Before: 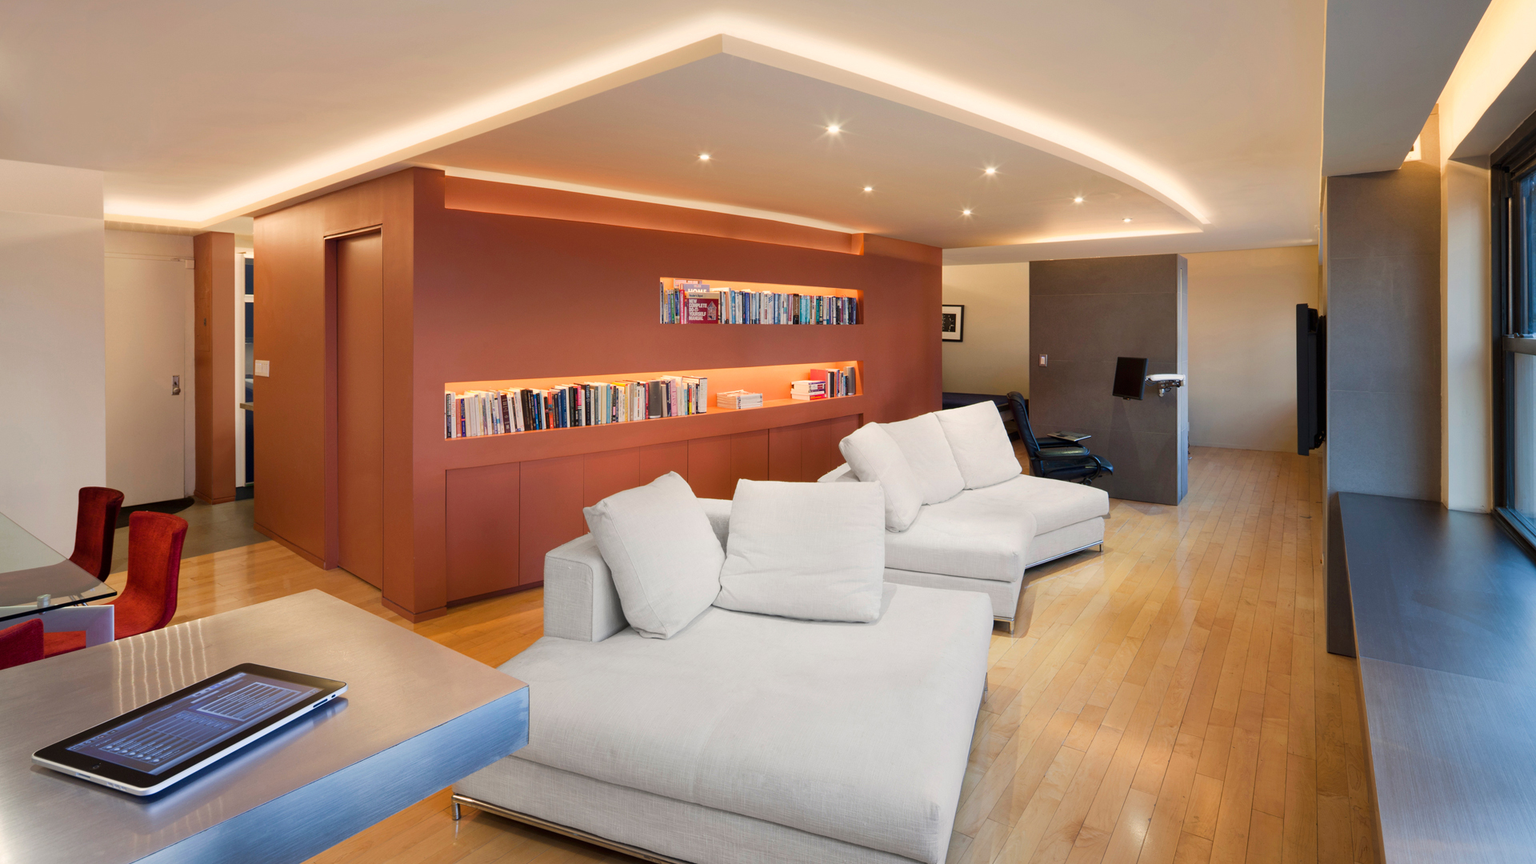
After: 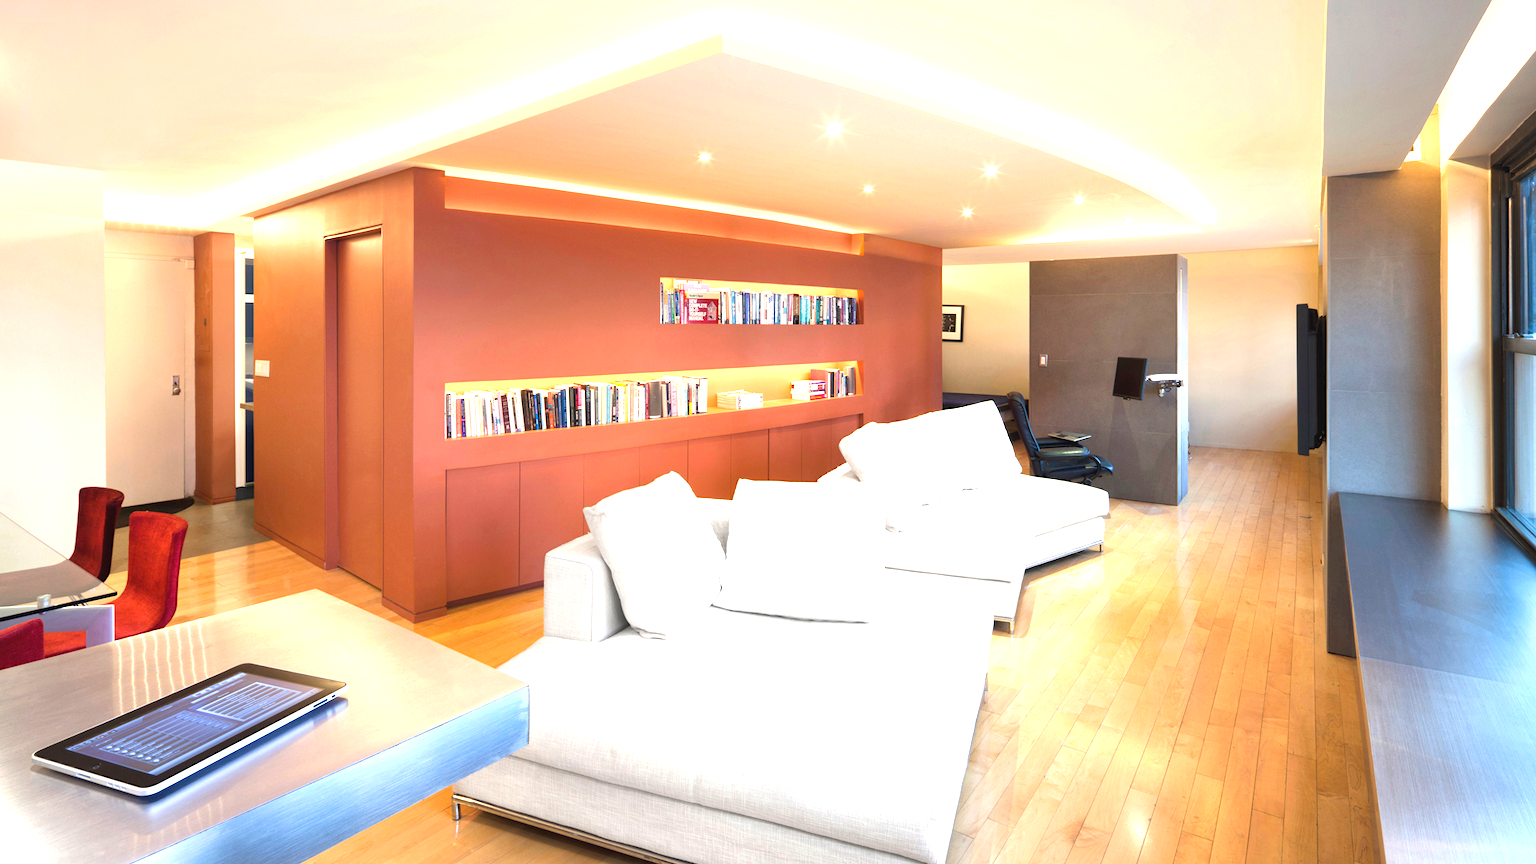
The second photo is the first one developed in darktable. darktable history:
exposure: black level correction -0.002, exposure 1.336 EV, compensate highlight preservation false
